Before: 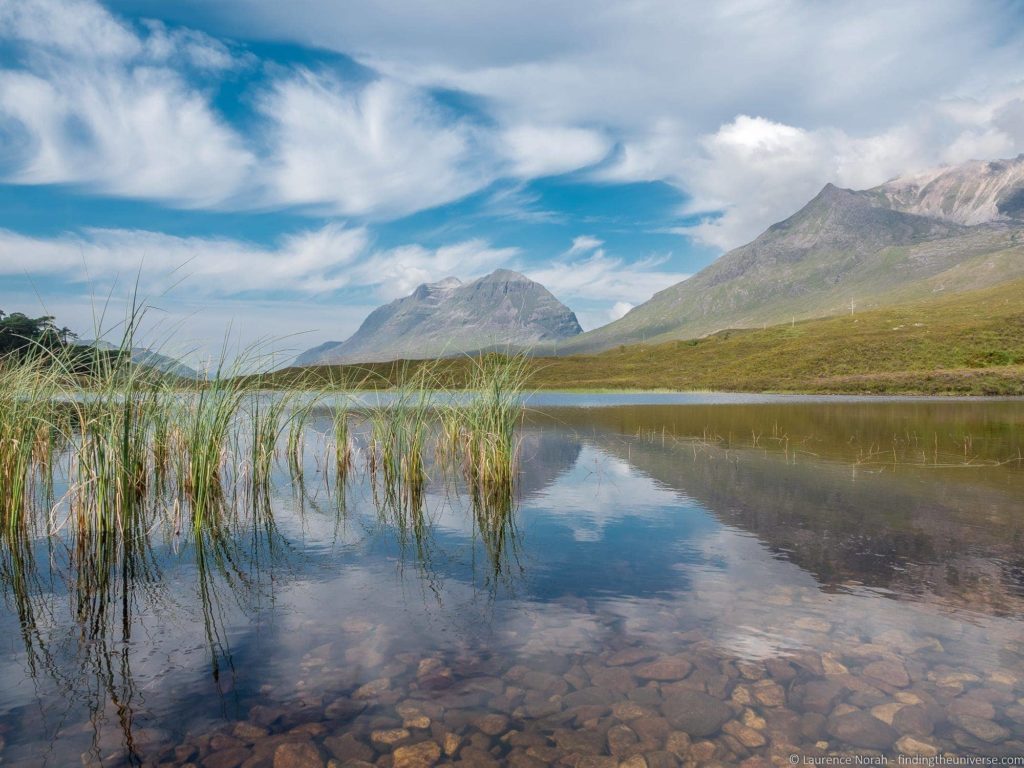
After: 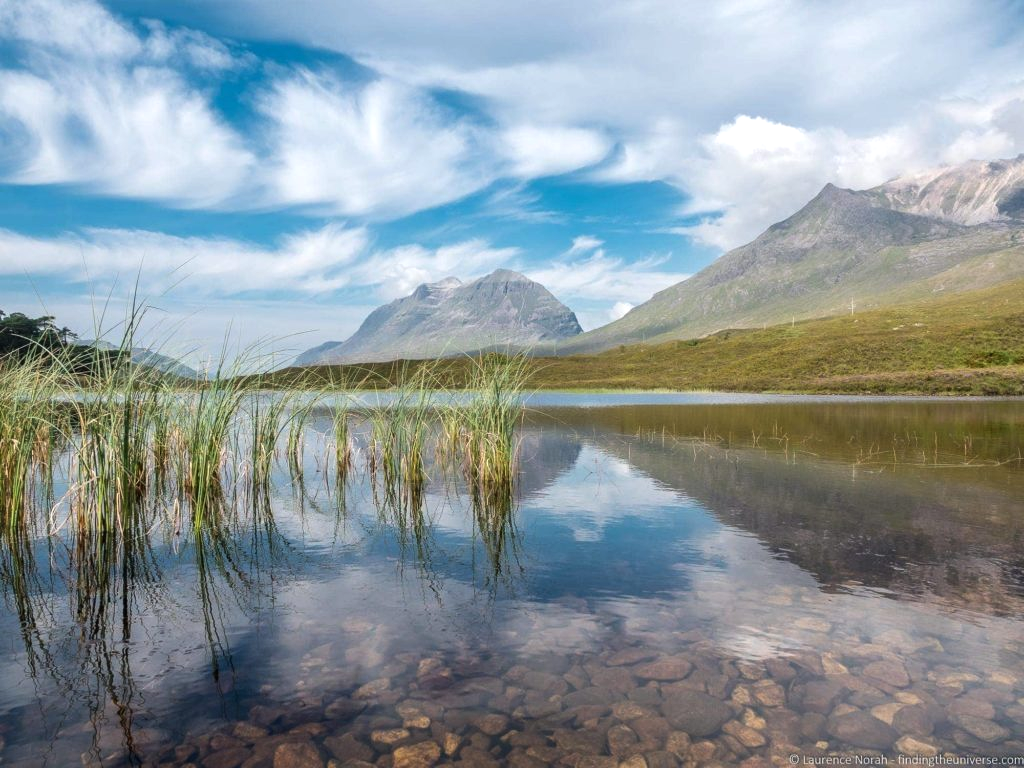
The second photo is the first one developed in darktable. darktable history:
tone equalizer: -8 EV -0.397 EV, -7 EV -0.37 EV, -6 EV -0.369 EV, -5 EV -0.255 EV, -3 EV 0.199 EV, -2 EV 0.346 EV, -1 EV 0.407 EV, +0 EV 0.4 EV, edges refinement/feathering 500, mask exposure compensation -1.57 EV, preserve details no
